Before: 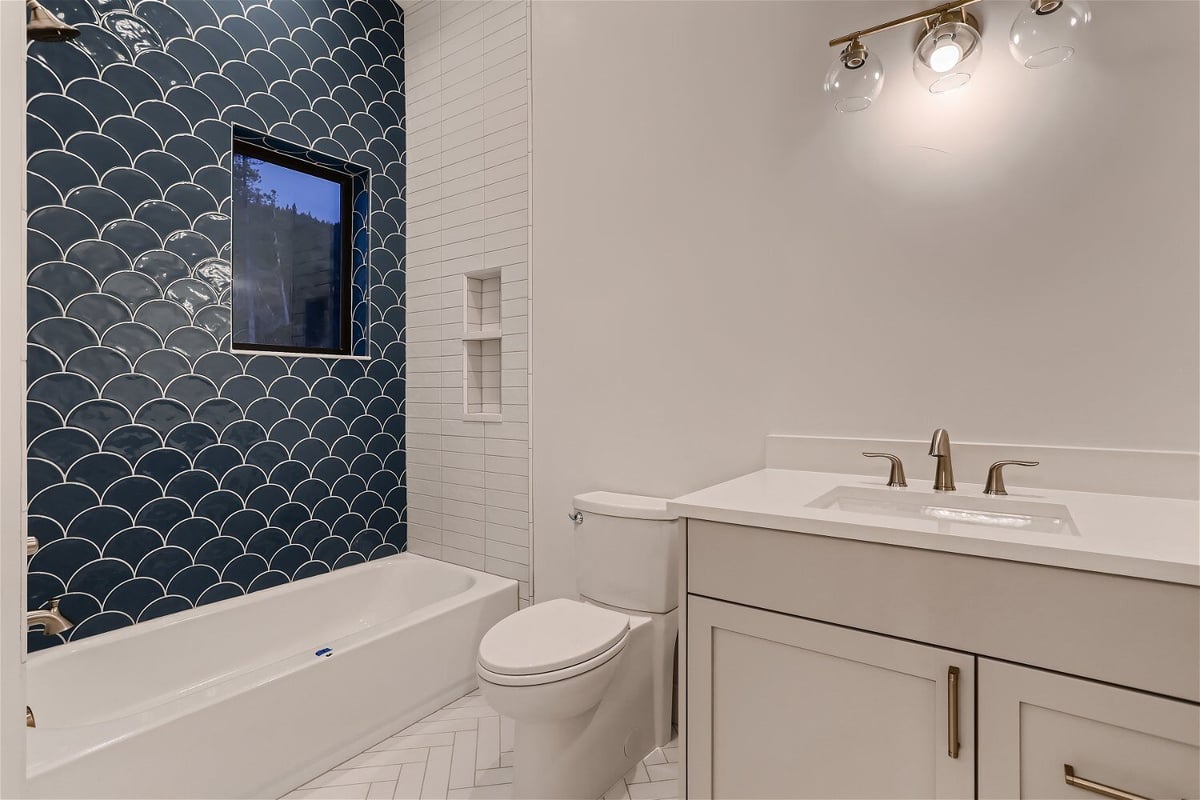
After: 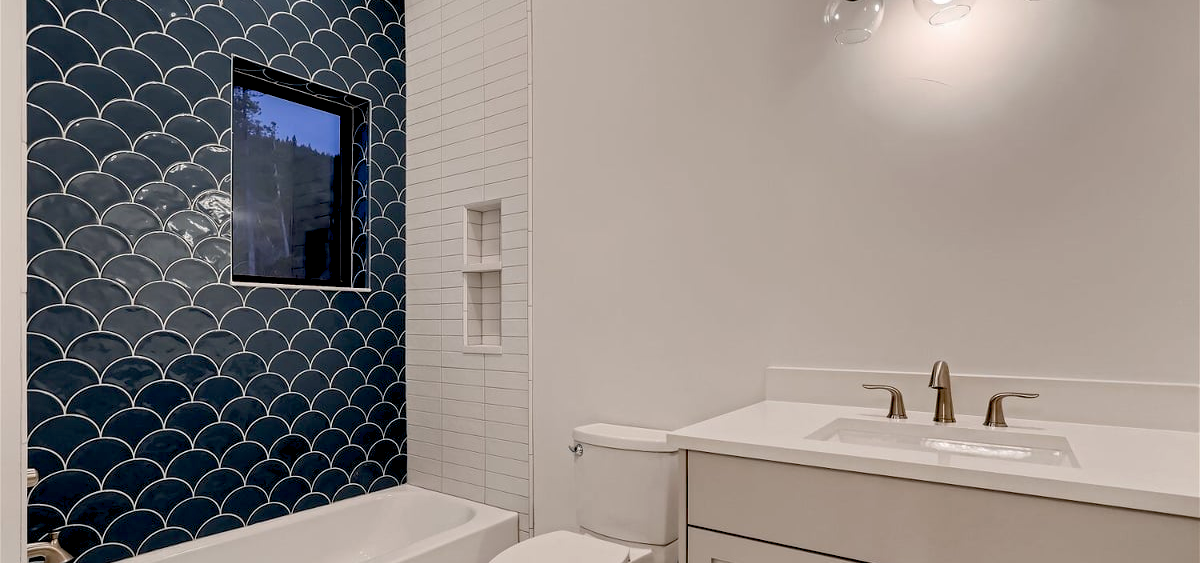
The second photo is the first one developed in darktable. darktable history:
crop and rotate: top 8.541%, bottom 20.979%
exposure: black level correction 0.017, exposure -0.005 EV, compensate highlight preservation false
